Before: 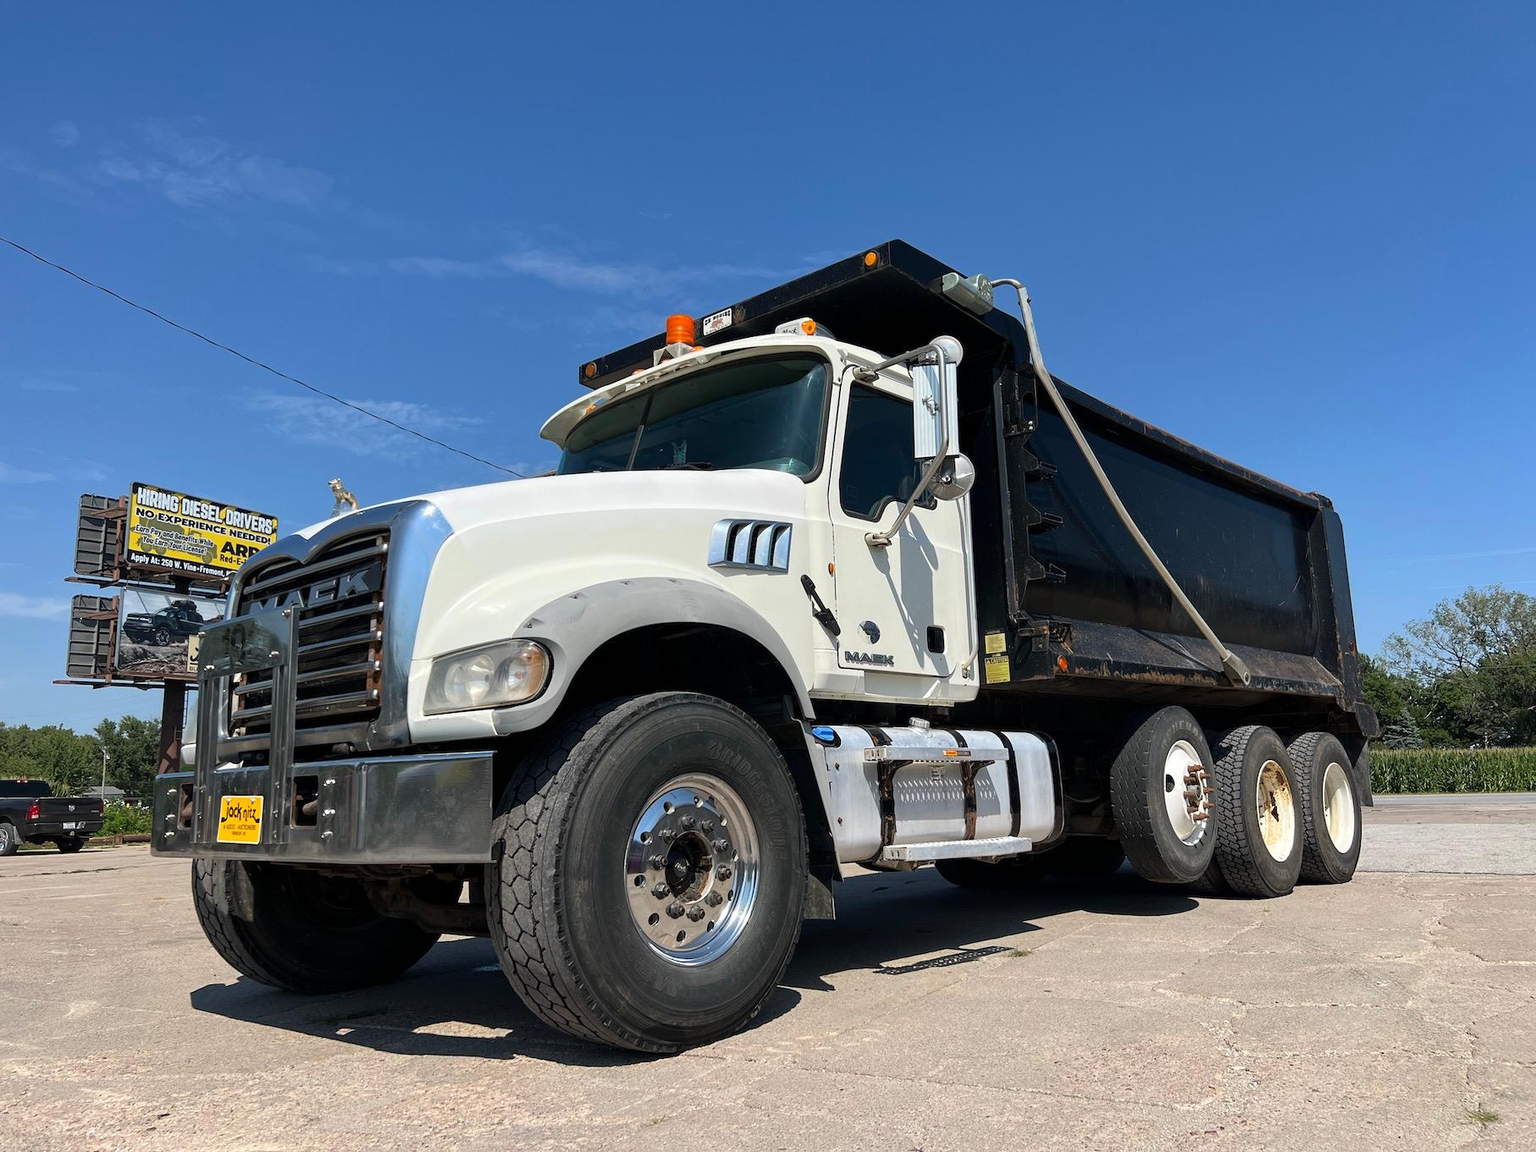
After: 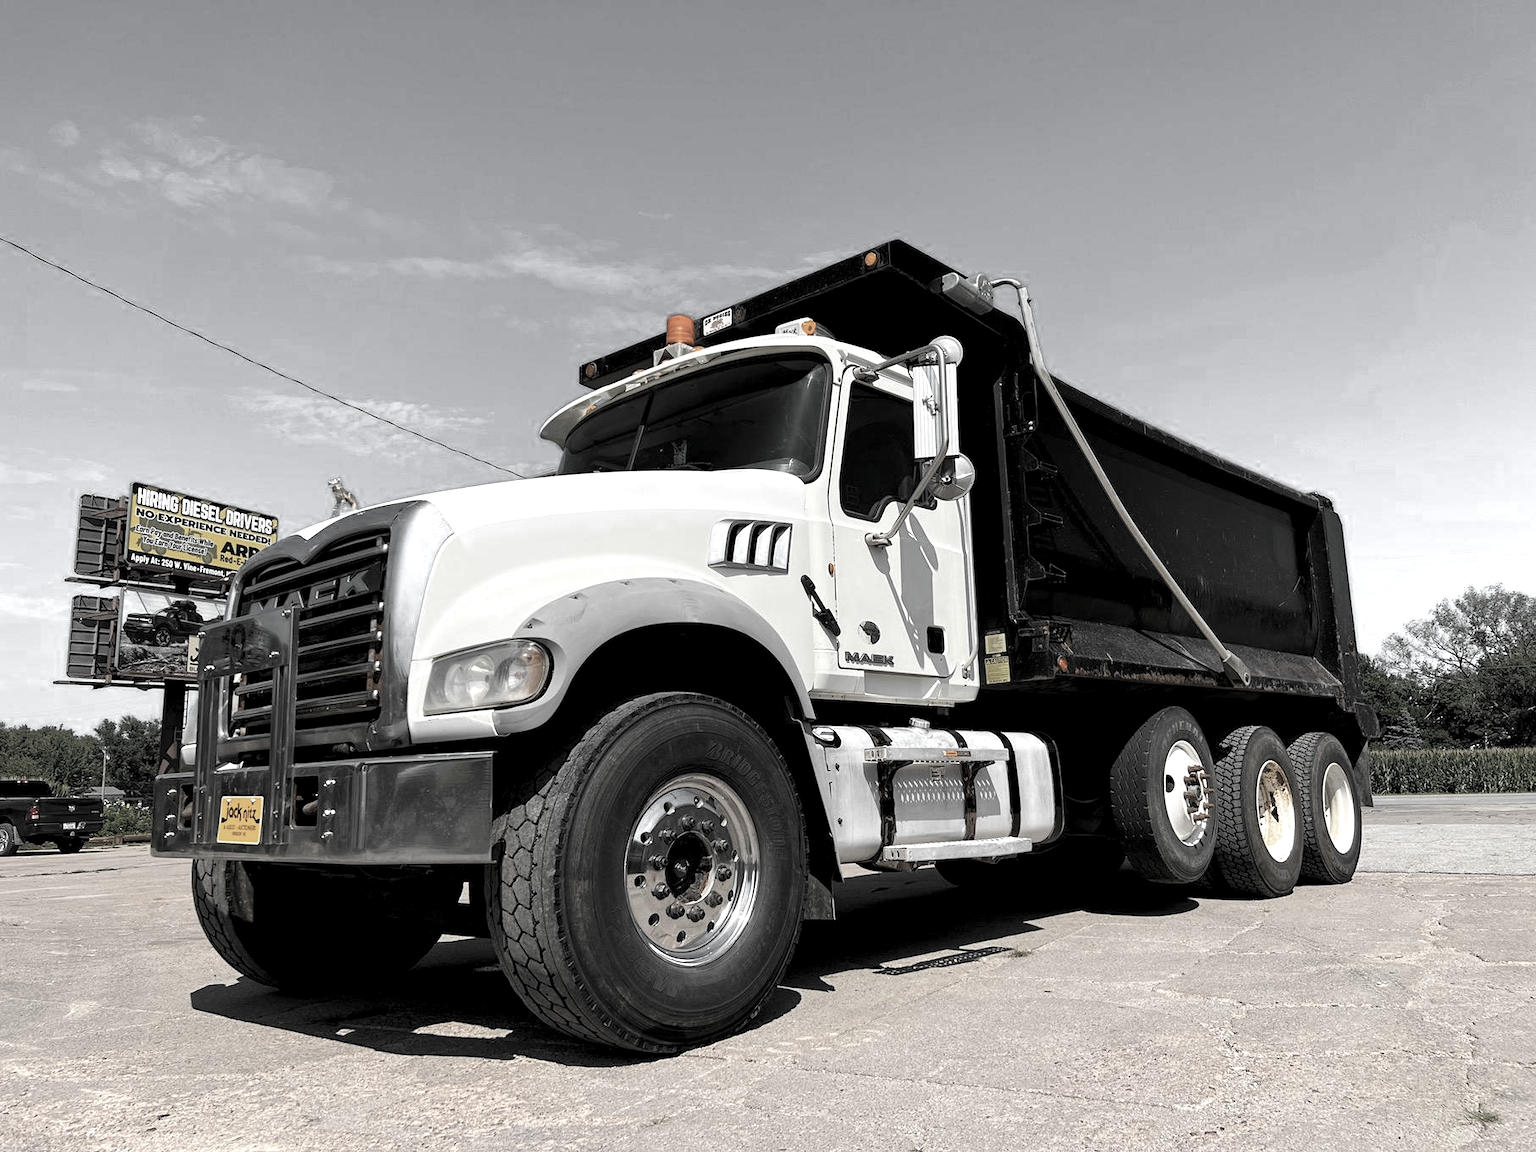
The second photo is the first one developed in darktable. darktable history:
levels: white 99.92%, levels [0.062, 0.494, 0.925]
color zones: curves: ch0 [(0, 0.613) (0.01, 0.613) (0.245, 0.448) (0.498, 0.529) (0.642, 0.665) (0.879, 0.777) (0.99, 0.613)]; ch1 [(0, 0.035) (0.121, 0.189) (0.259, 0.197) (0.415, 0.061) (0.589, 0.022) (0.732, 0.022) (0.857, 0.026) (0.991, 0.053)]
